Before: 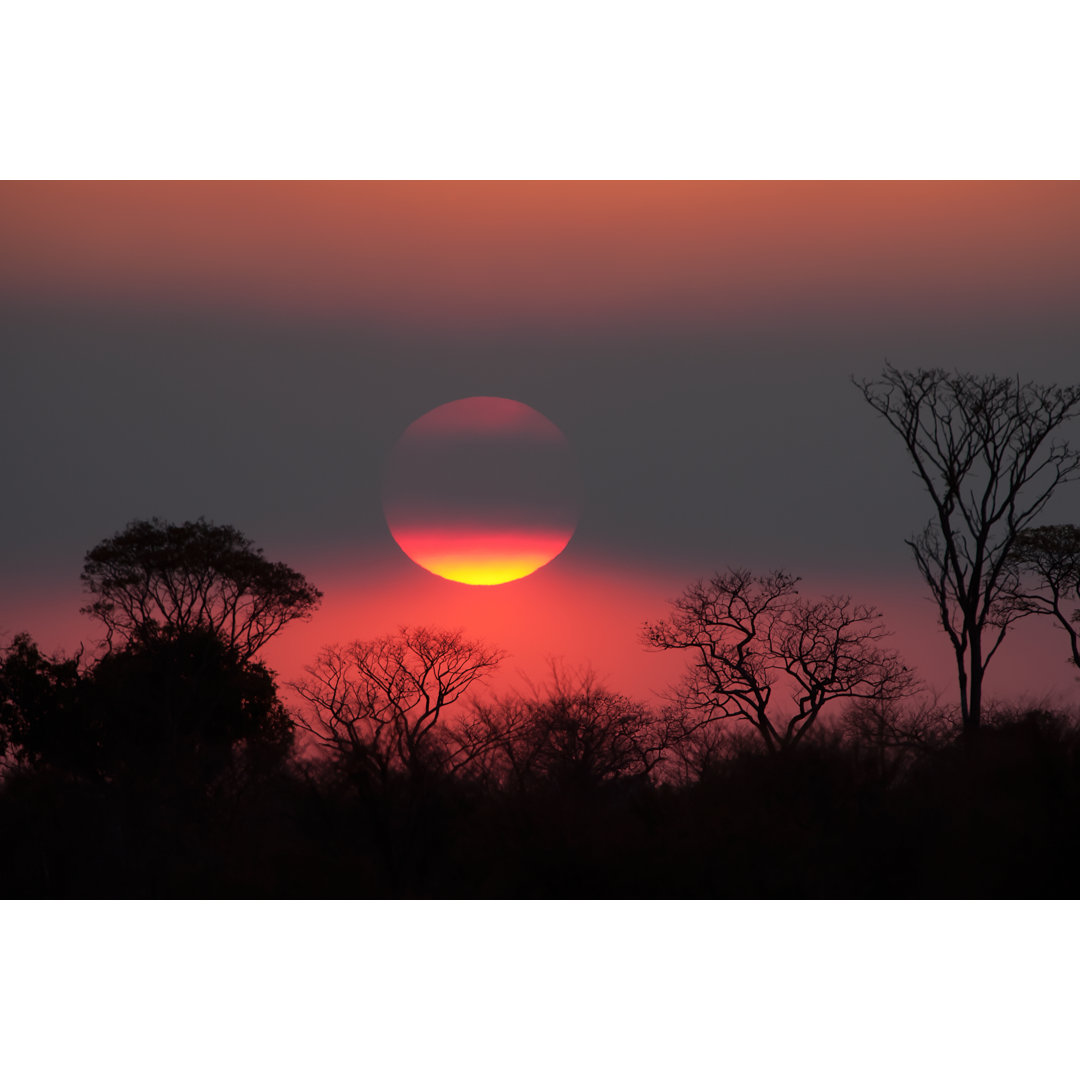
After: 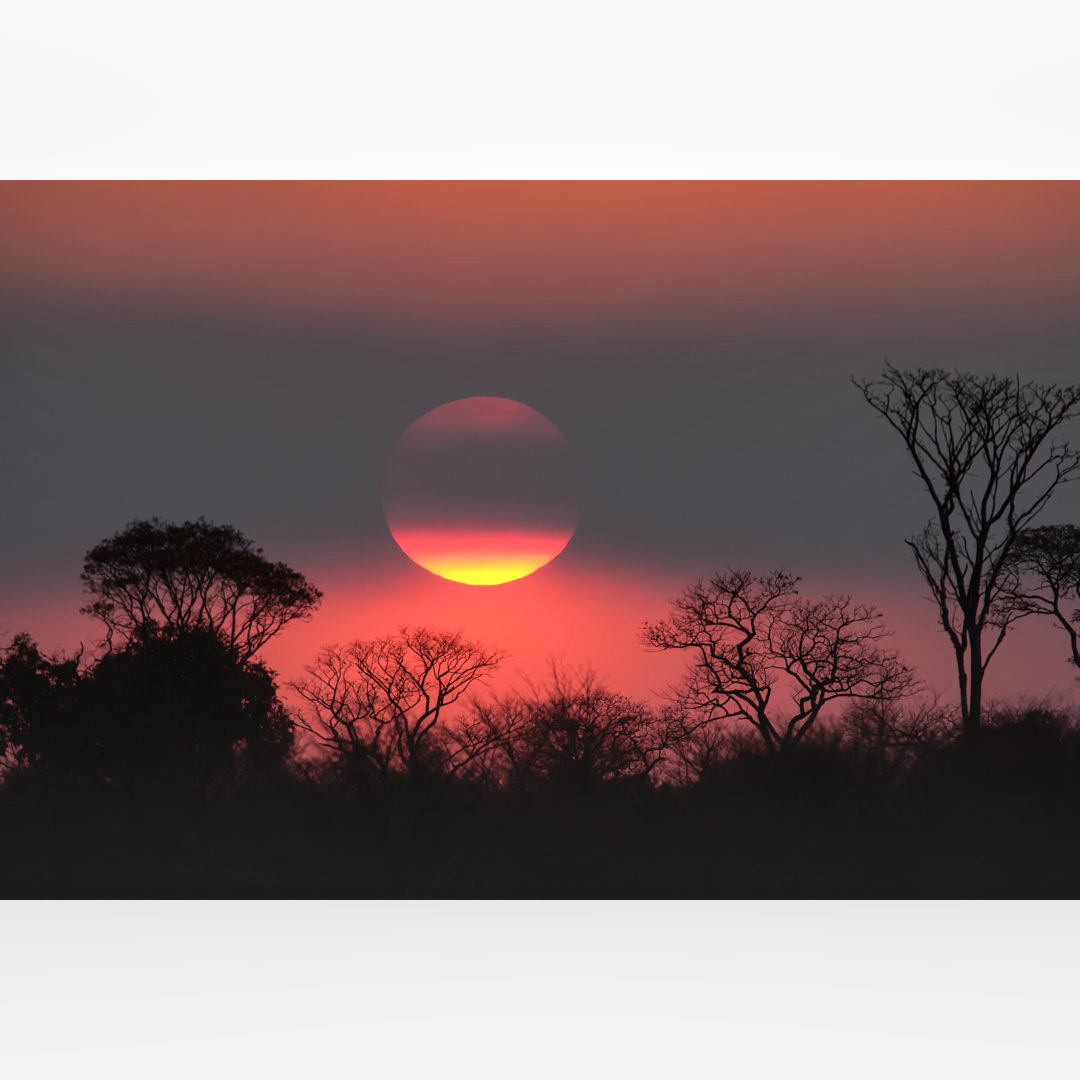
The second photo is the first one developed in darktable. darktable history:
local contrast: on, module defaults
color calibration: illuminant same as pipeline (D50), x 0.346, y 0.358, temperature 4994.23 K
levels: mode automatic, levels [0.026, 0.507, 0.987]
